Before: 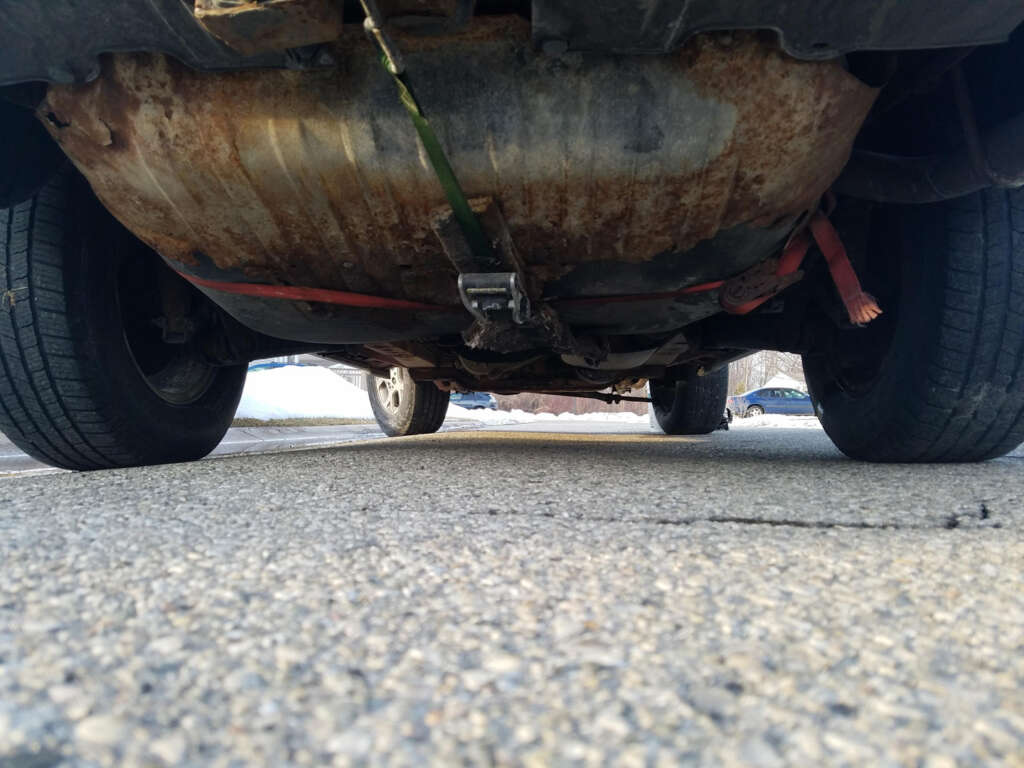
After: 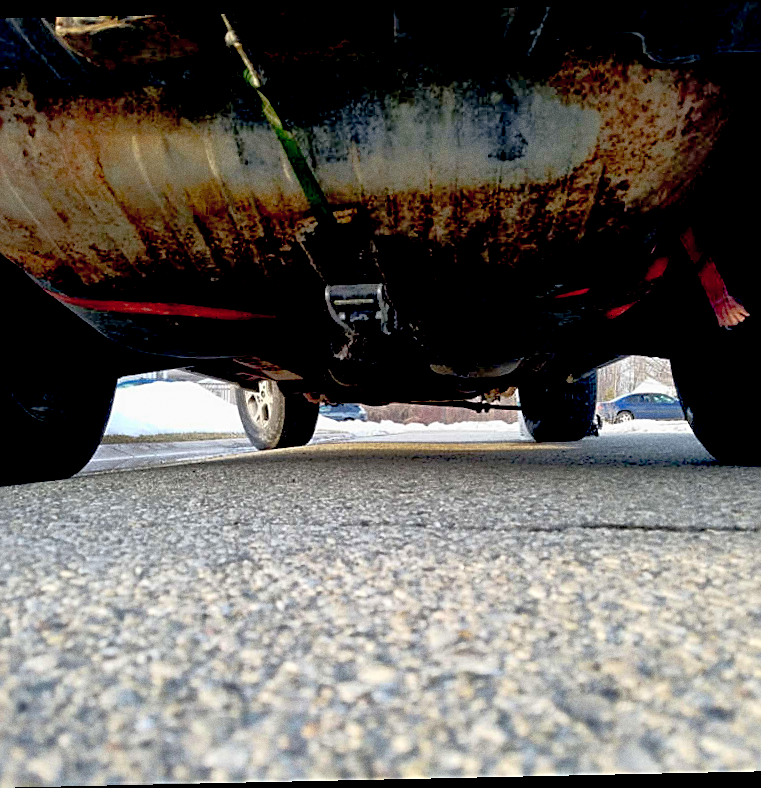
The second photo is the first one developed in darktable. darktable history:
shadows and highlights: on, module defaults
exposure: black level correction 0.029, exposure -0.073 EV, compensate highlight preservation false
crop: left 13.443%, right 13.31%
grain: coarseness 0.09 ISO
base curve: curves: ch0 [(0, 0) (0.257, 0.25) (0.482, 0.586) (0.757, 0.871) (1, 1)]
rotate and perspective: rotation -1.24°, automatic cropping off
sharpen: on, module defaults
contrast brightness saturation: contrast 0.05, brightness 0.06, saturation 0.01
